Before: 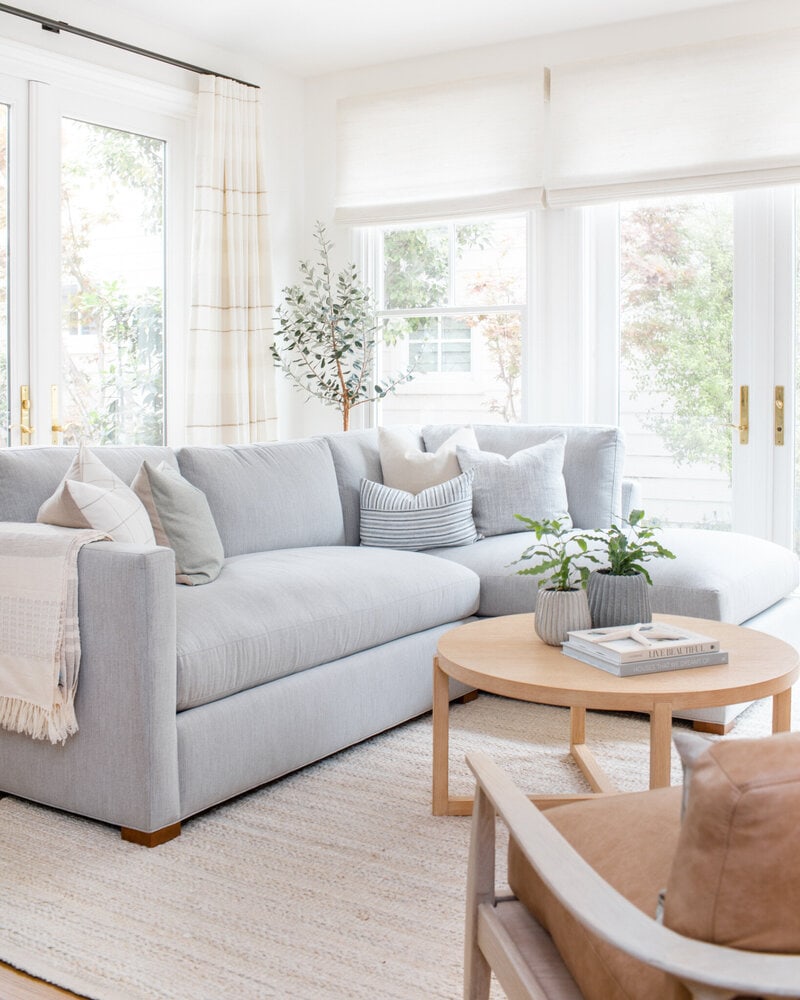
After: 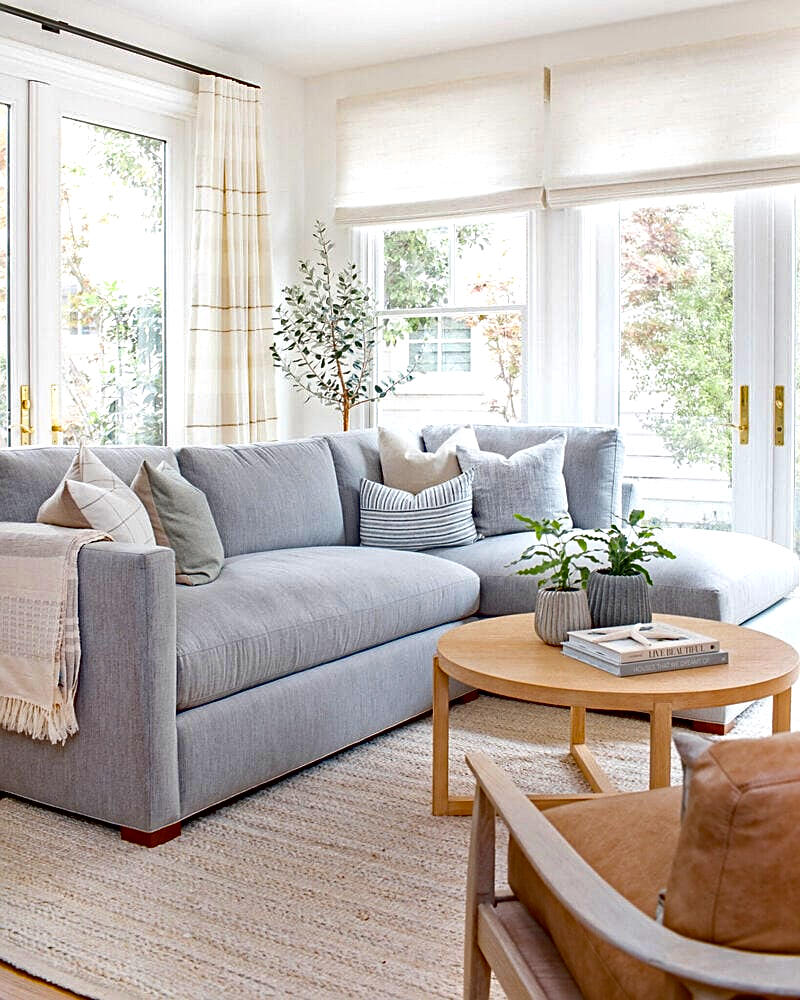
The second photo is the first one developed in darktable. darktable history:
exposure: exposure 0.176 EV, compensate highlight preservation false
sharpen: on, module defaults
contrast brightness saturation: contrast 0.069, brightness -0.131, saturation 0.052
haze removal: strength 0.524, distance 0.925, compatibility mode true, adaptive false
